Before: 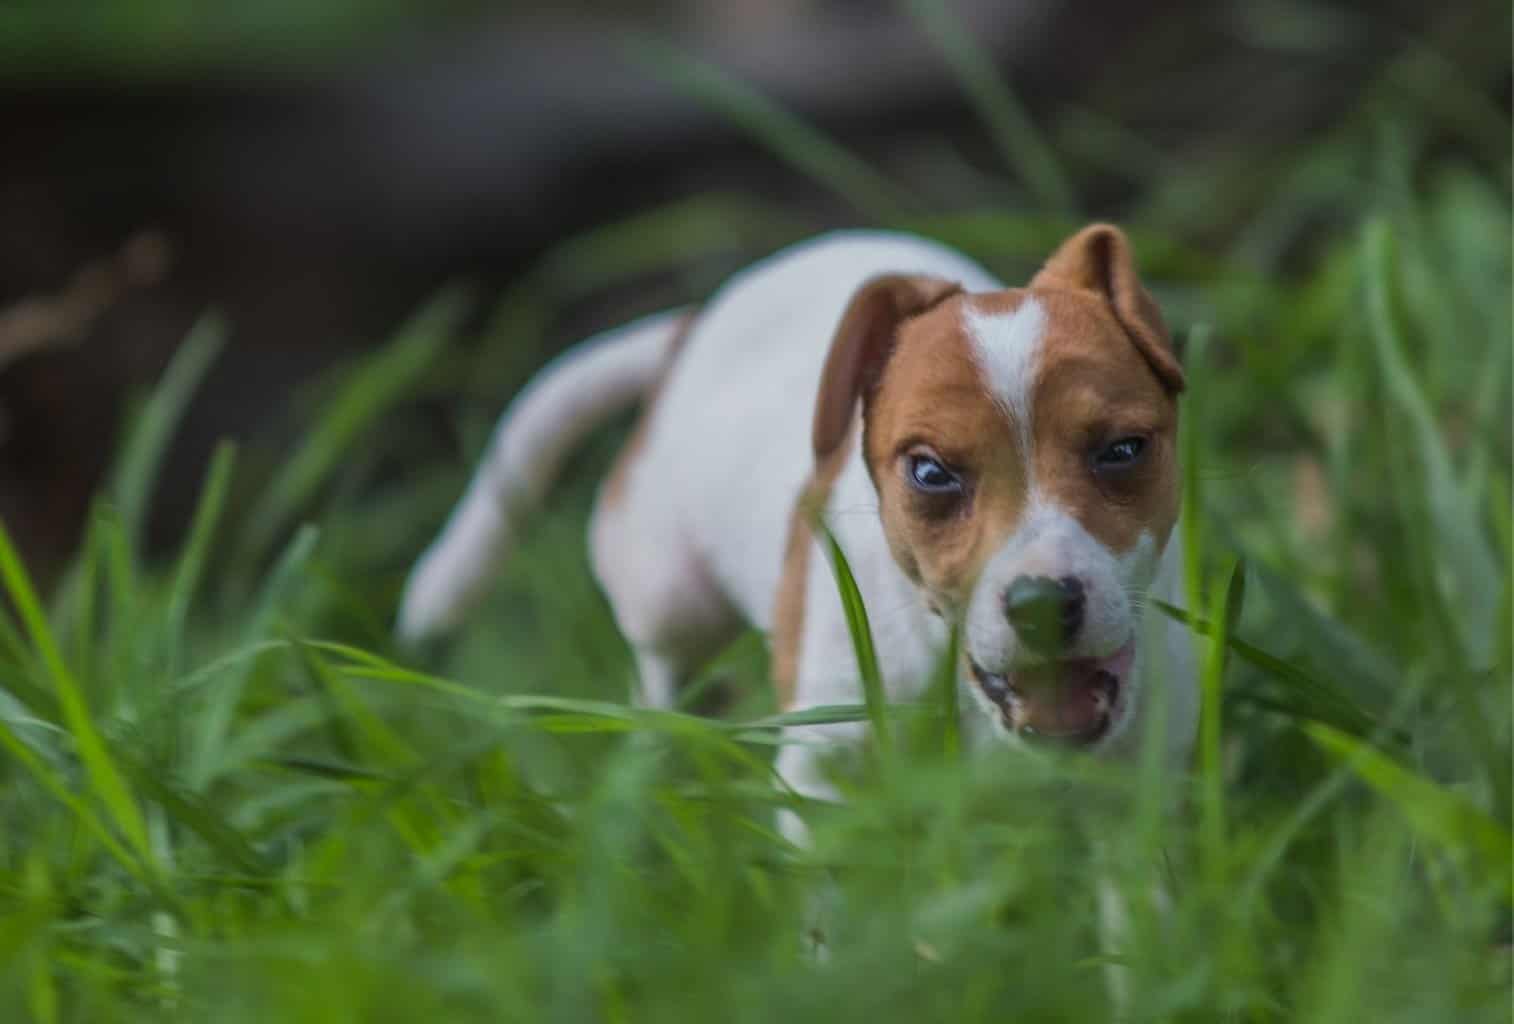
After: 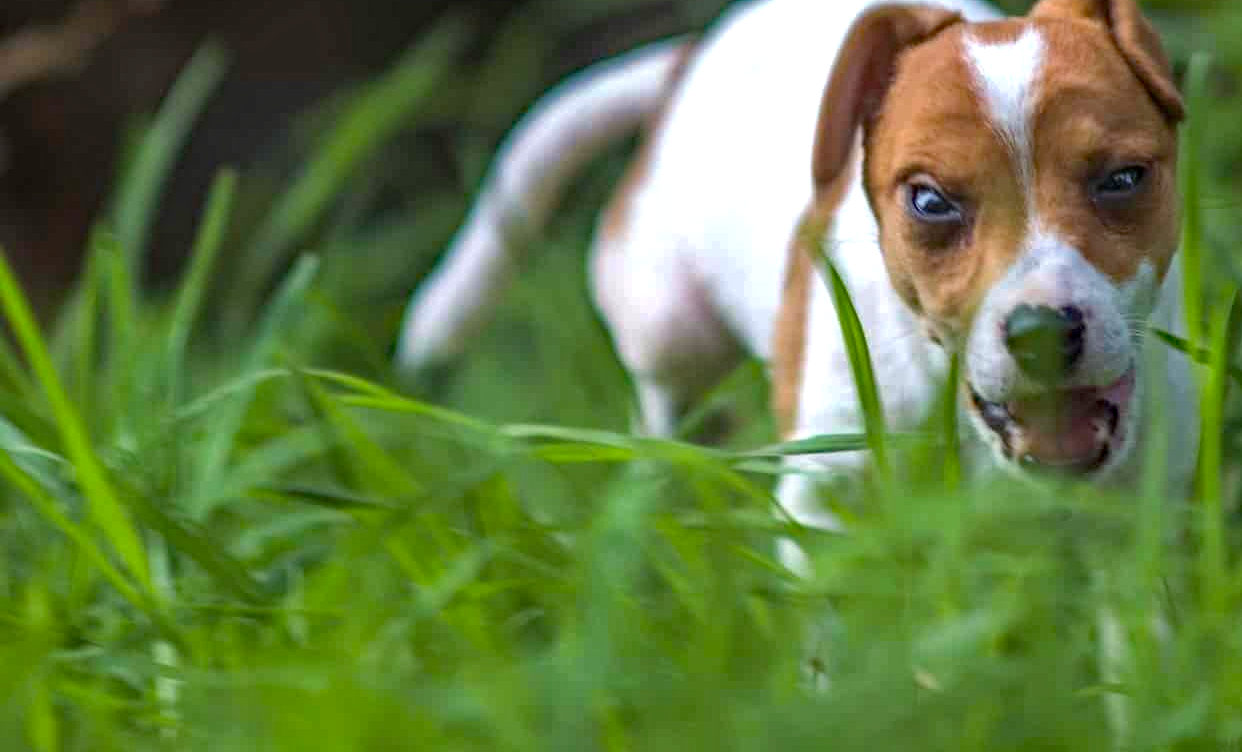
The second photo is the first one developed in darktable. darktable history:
crop: top 26.531%, right 17.959%
exposure: black level correction 0, exposure 0.7 EV, compensate exposure bias true, compensate highlight preservation false
haze removal: strength 0.4, distance 0.22, compatibility mode true, adaptive false
